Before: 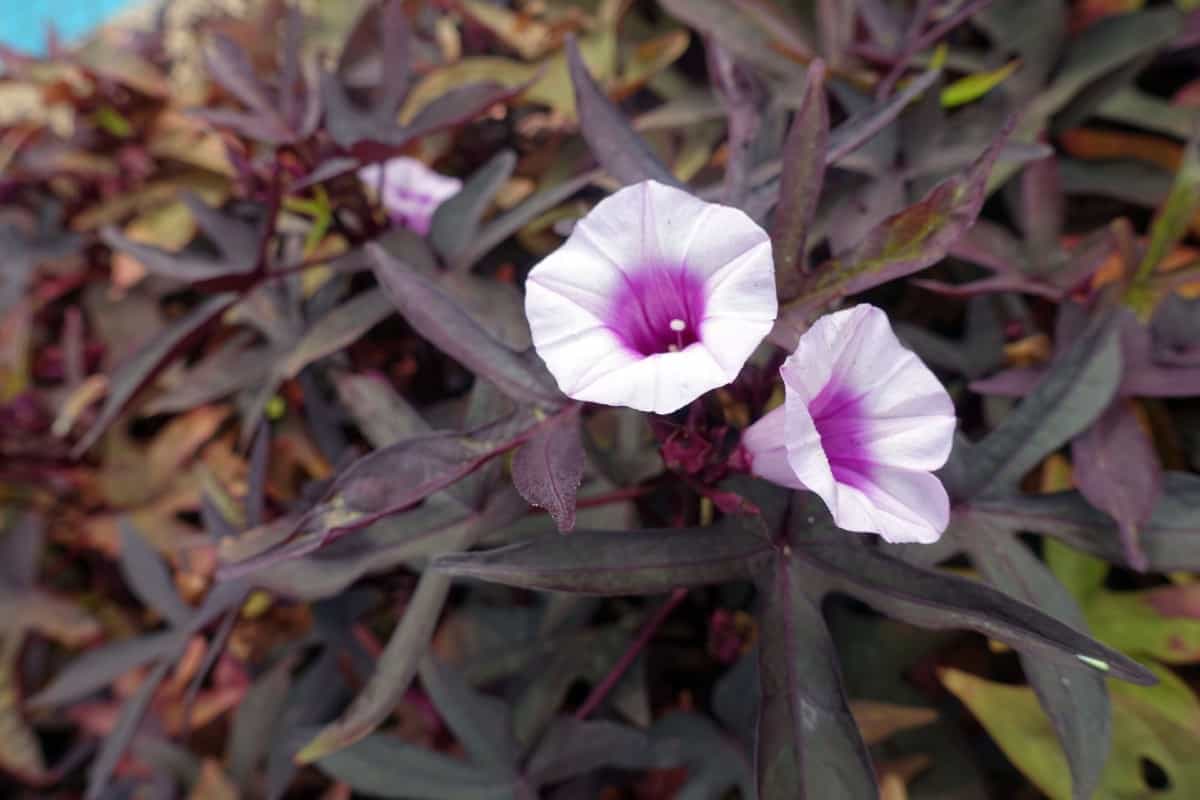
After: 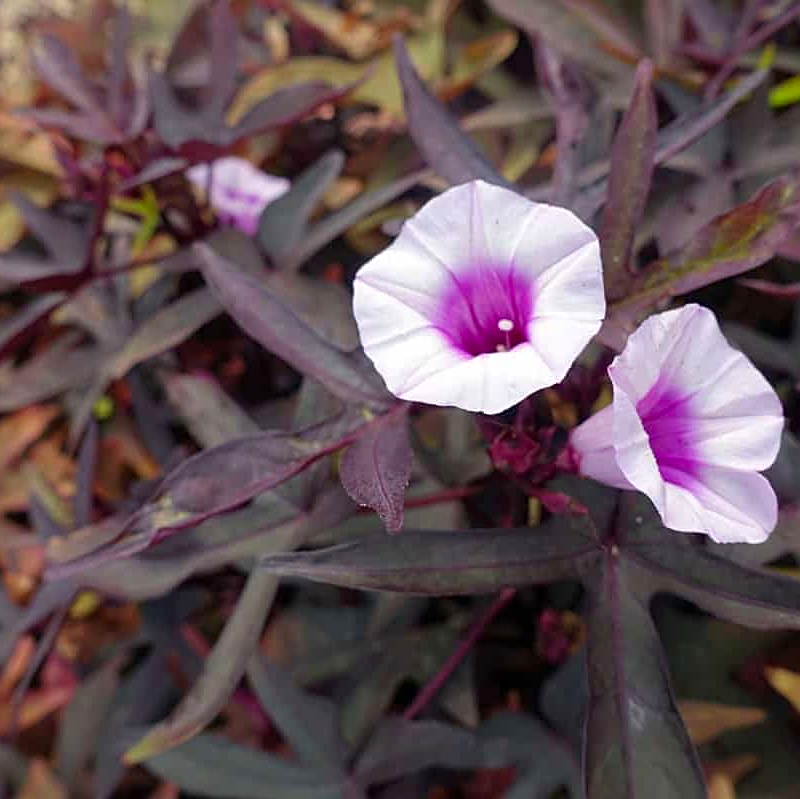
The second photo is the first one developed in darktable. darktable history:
sharpen: on, module defaults
contrast brightness saturation: contrast 0.038, saturation 0.153
crop and rotate: left 14.364%, right 18.956%
shadows and highlights: shadows 25.92, highlights -23.87
